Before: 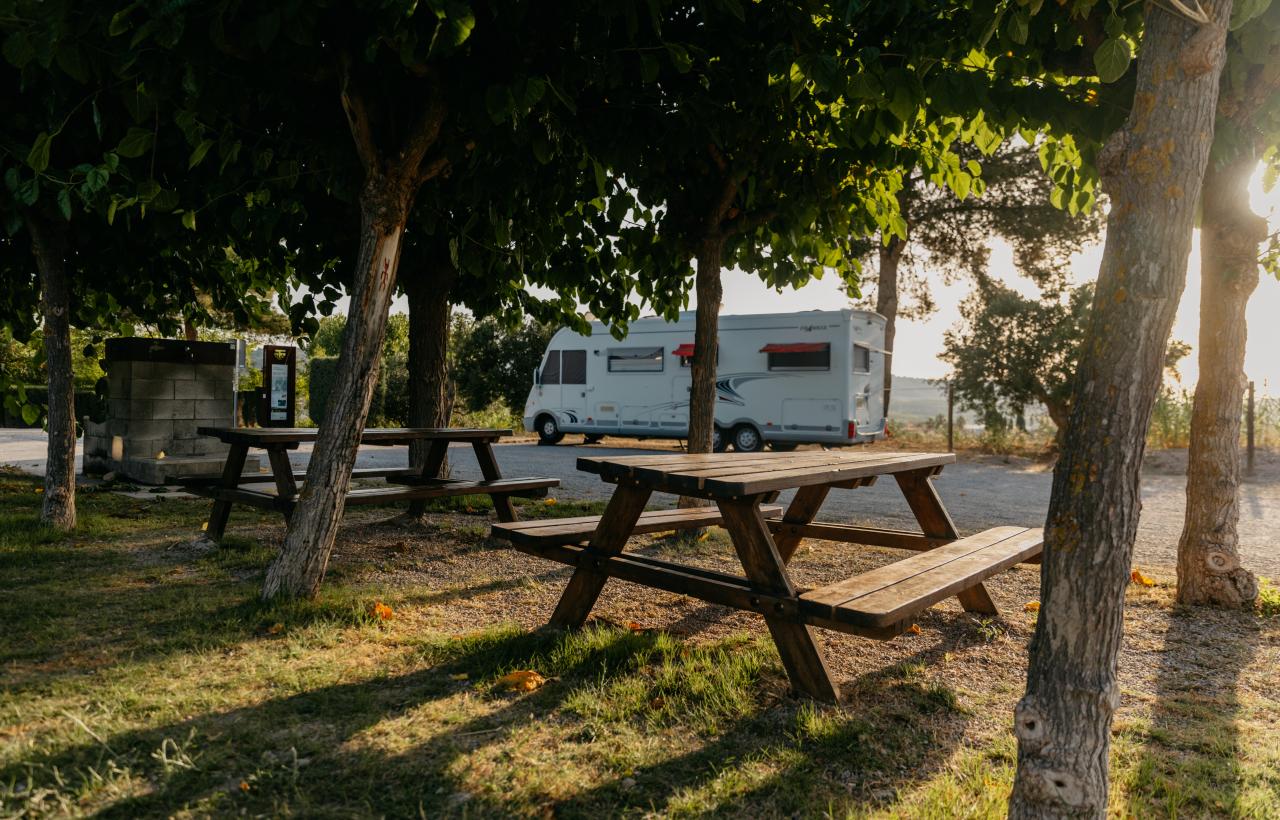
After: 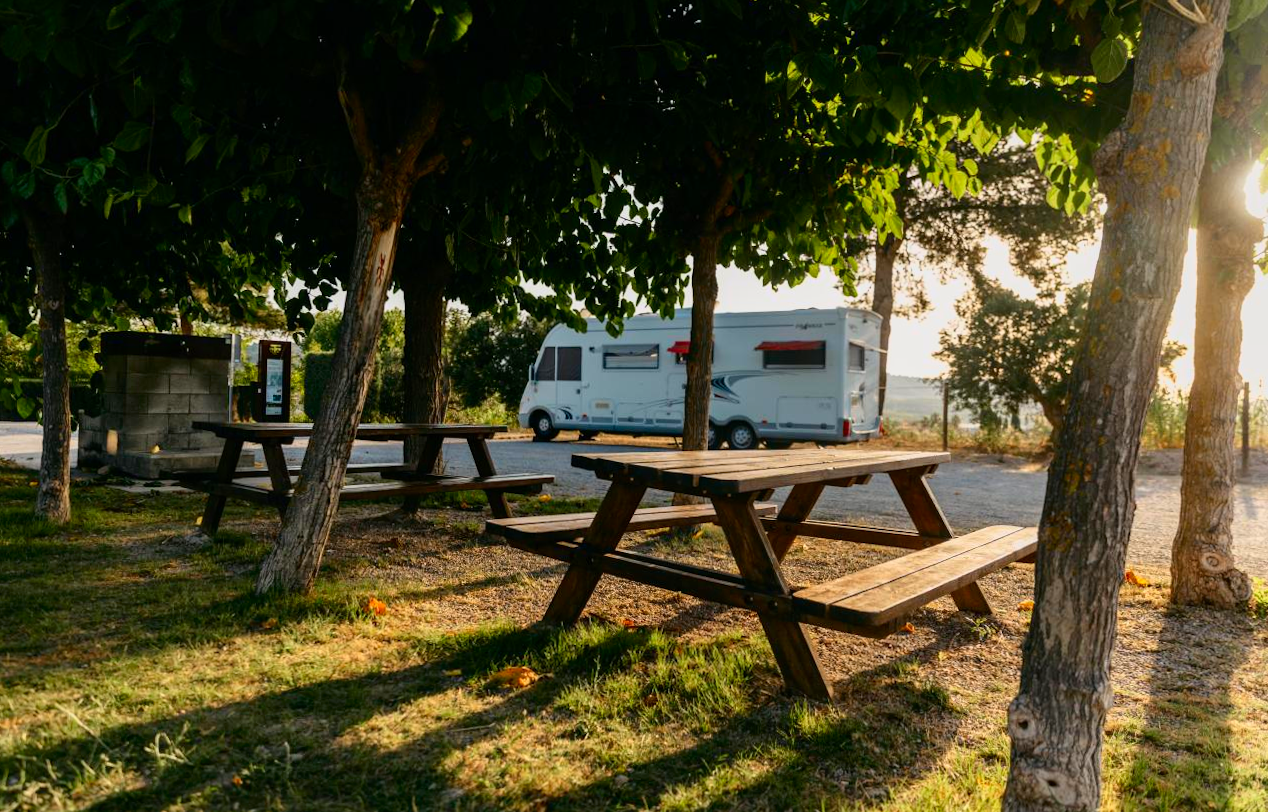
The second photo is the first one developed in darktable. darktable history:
crop and rotate: angle -0.343°
tone curve: curves: ch0 [(0, 0) (0.091, 0.077) (0.517, 0.574) (0.745, 0.82) (0.844, 0.908) (0.909, 0.942) (1, 0.973)]; ch1 [(0, 0) (0.437, 0.404) (0.5, 0.5) (0.534, 0.546) (0.58, 0.603) (0.616, 0.649) (1, 1)]; ch2 [(0, 0) (0.442, 0.415) (0.5, 0.5) (0.535, 0.547) (0.585, 0.62) (1, 1)], color space Lab, independent channels, preserve colors none
